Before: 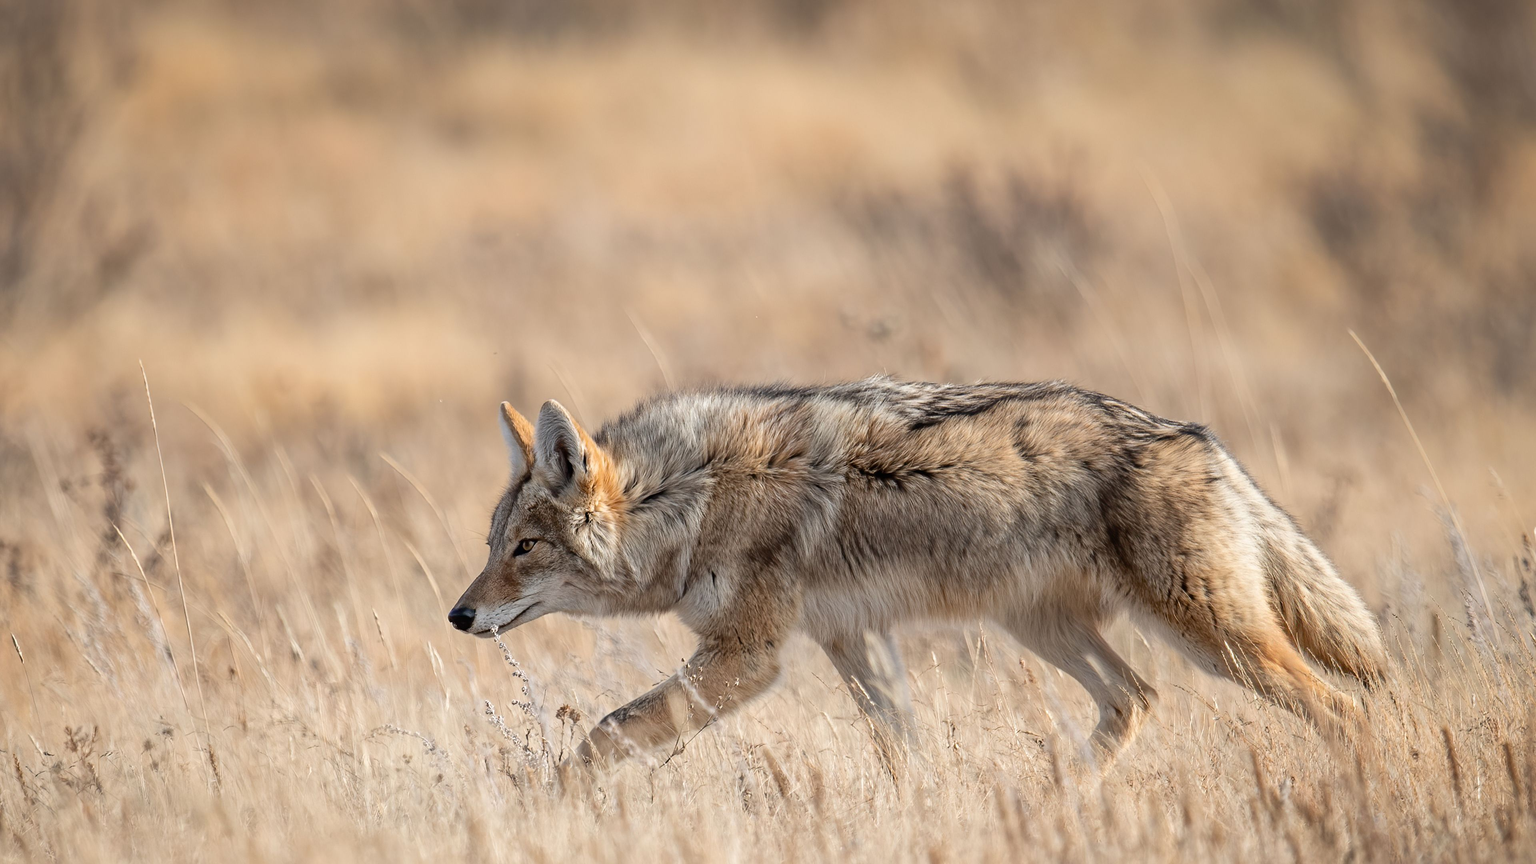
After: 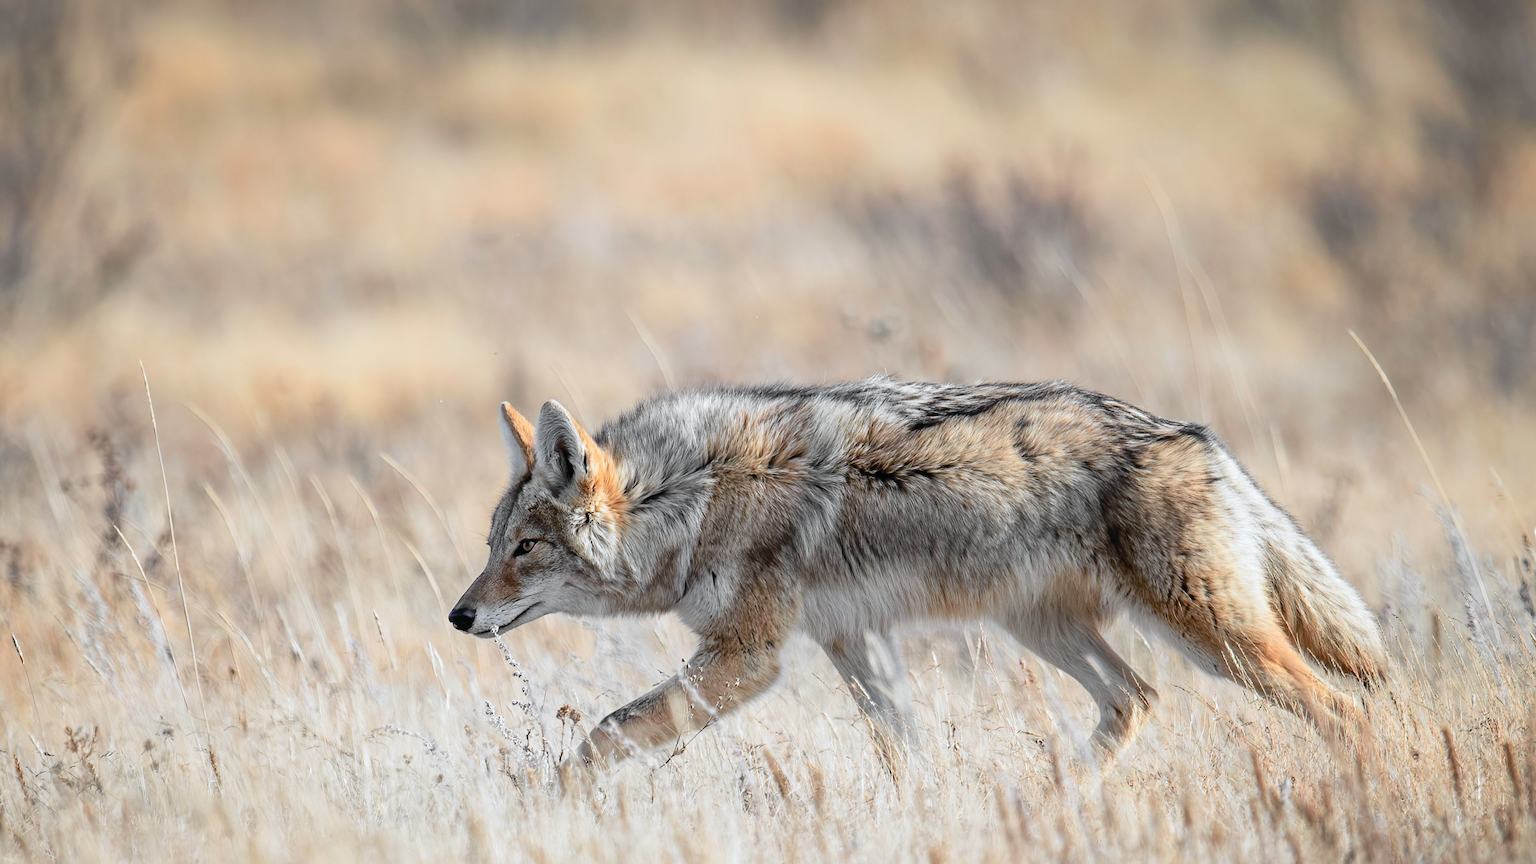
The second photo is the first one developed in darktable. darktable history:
tone curve: curves: ch0 [(0, 0.009) (0.037, 0.035) (0.131, 0.126) (0.275, 0.28) (0.476, 0.514) (0.617, 0.667) (0.704, 0.759) (0.813, 0.863) (0.911, 0.931) (0.997, 1)]; ch1 [(0, 0) (0.318, 0.271) (0.444, 0.438) (0.493, 0.496) (0.508, 0.5) (0.534, 0.535) (0.57, 0.582) (0.65, 0.664) (0.746, 0.764) (1, 1)]; ch2 [(0, 0) (0.246, 0.24) (0.36, 0.381) (0.415, 0.434) (0.476, 0.492) (0.502, 0.499) (0.522, 0.518) (0.533, 0.534) (0.586, 0.598) (0.634, 0.643) (0.706, 0.717) (0.853, 0.83) (1, 0.951)], color space Lab, independent channels, preserve colors none
color calibration: x 0.37, y 0.382, temperature 4313.32 K
